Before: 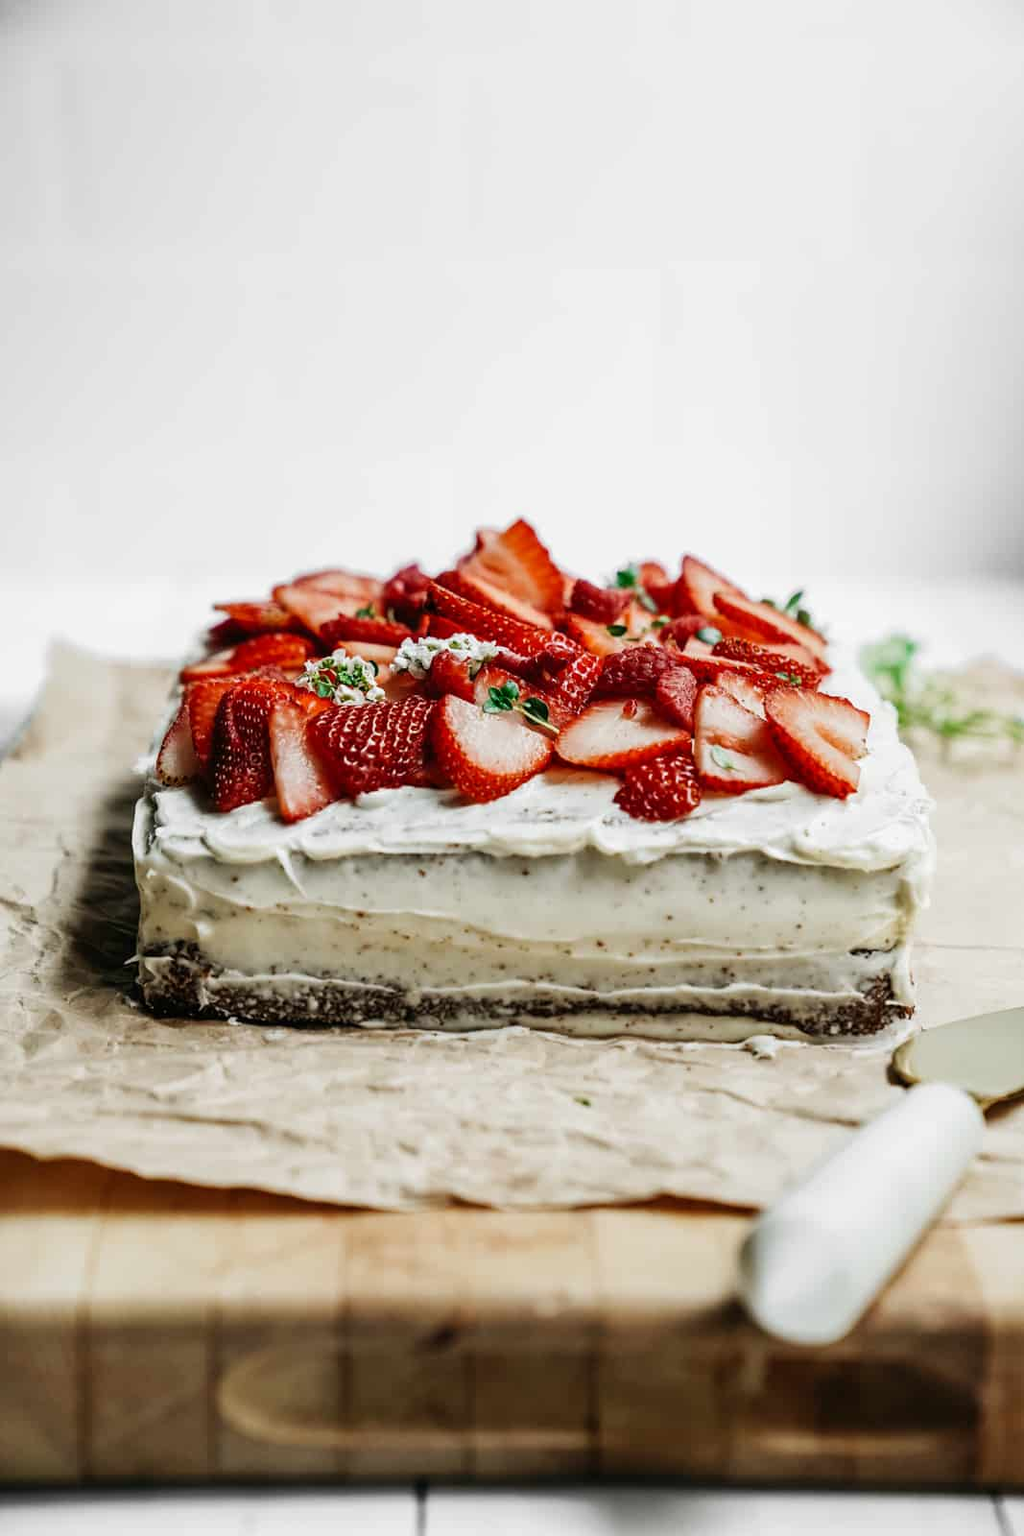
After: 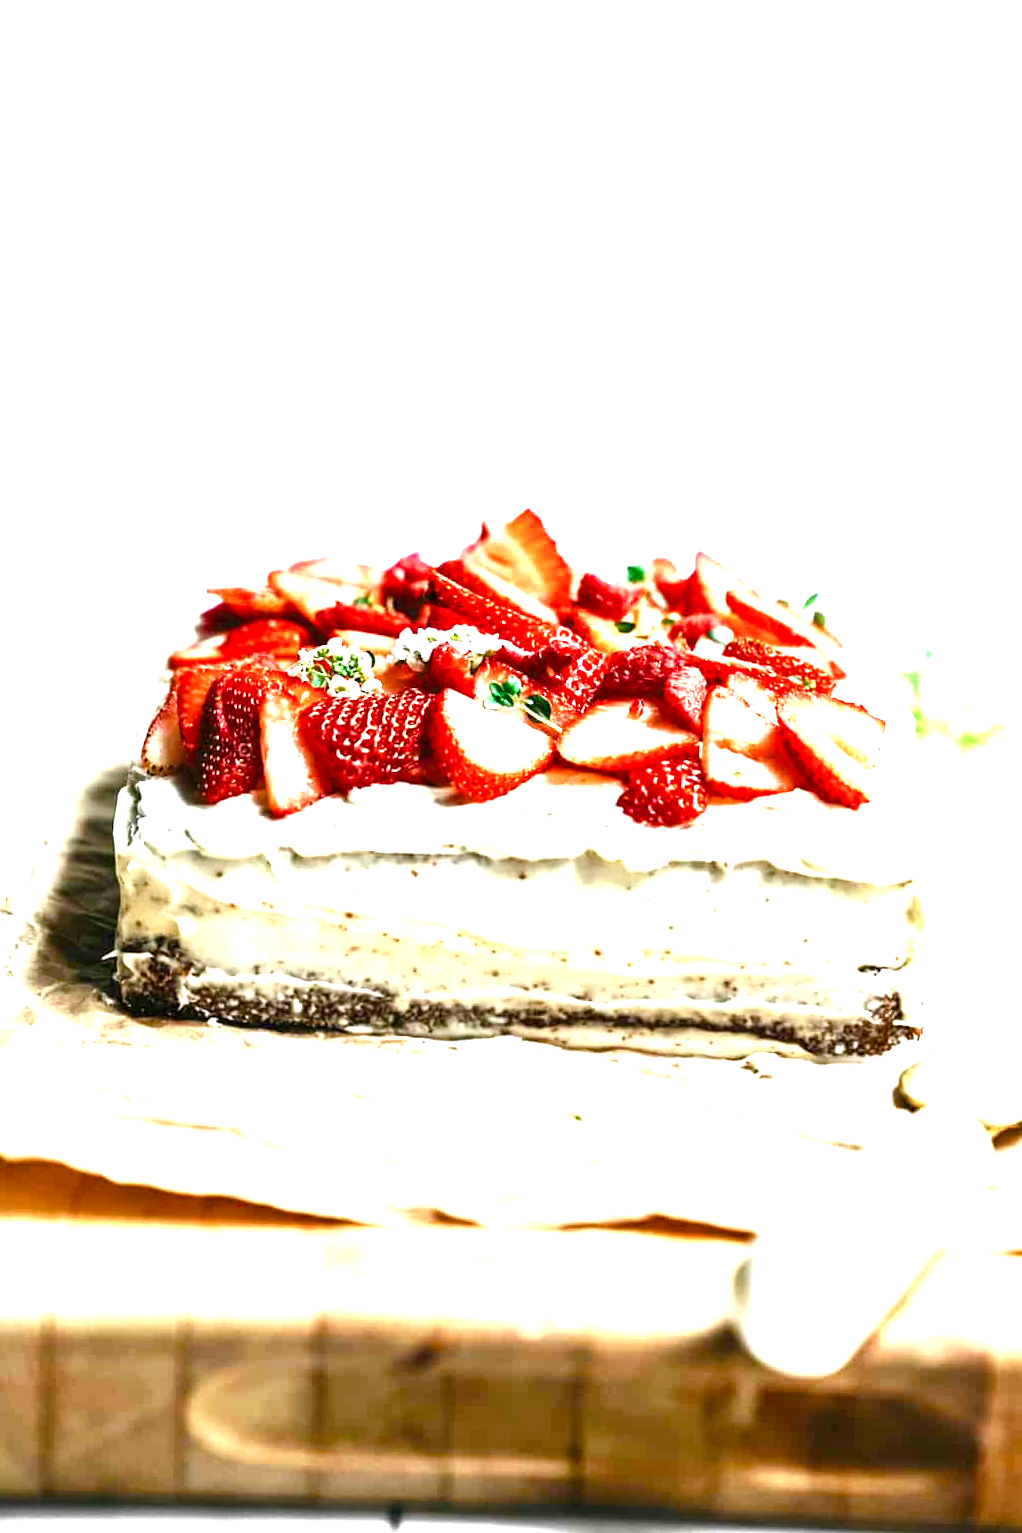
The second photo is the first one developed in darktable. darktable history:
color balance rgb: shadows lift › chroma 0.917%, shadows lift › hue 113.63°, highlights gain › luminance 14.504%, perceptual saturation grading › global saturation 20%, perceptual saturation grading › highlights -24.818%, perceptual saturation grading › shadows 25.32%, perceptual brilliance grading › global brilliance 9.362%
exposure: black level correction 0, exposure 1.404 EV, compensate highlight preservation false
crop and rotate: angle -1.67°
